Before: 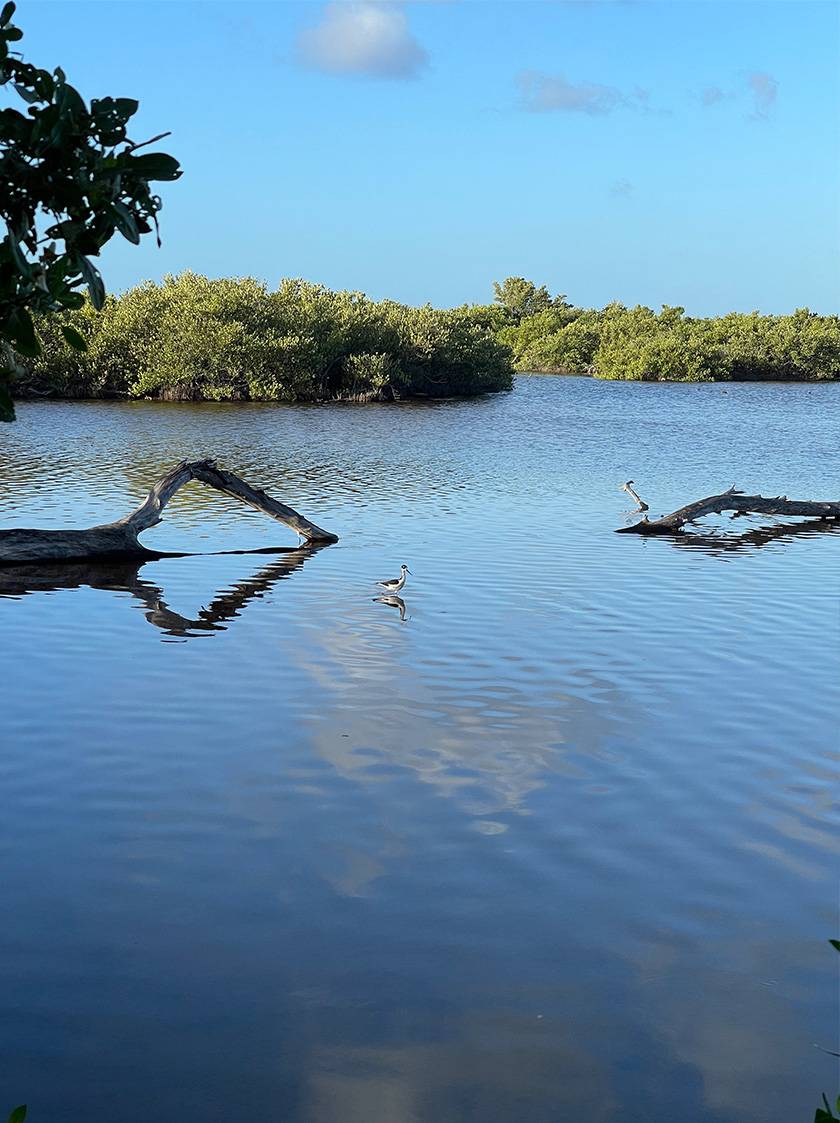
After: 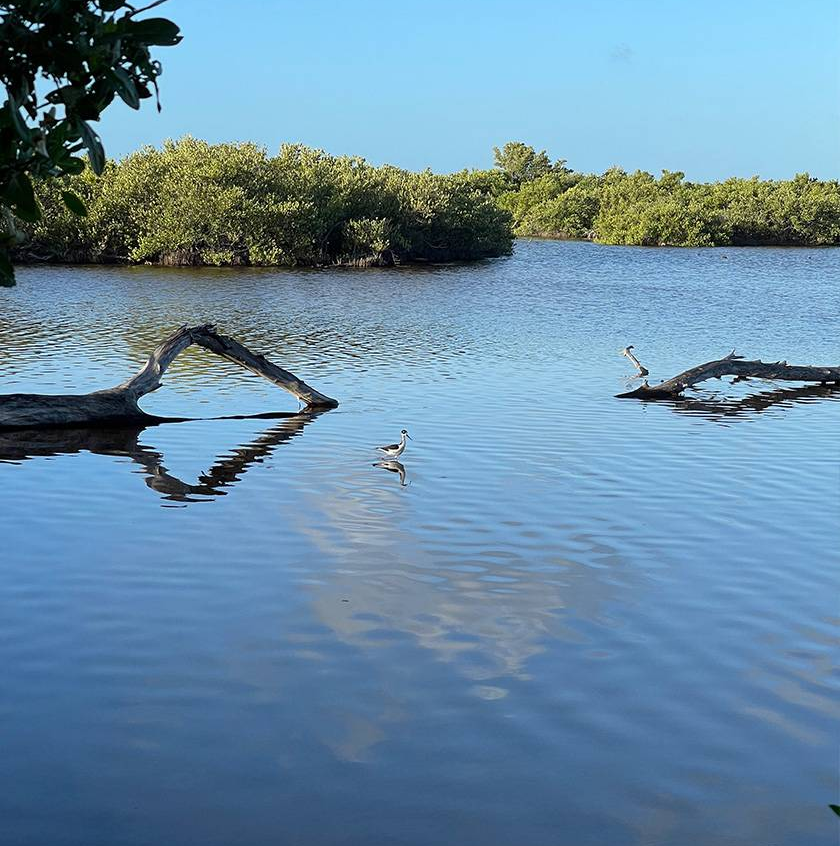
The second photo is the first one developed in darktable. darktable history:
crop and rotate: top 12.073%, bottom 12.549%
